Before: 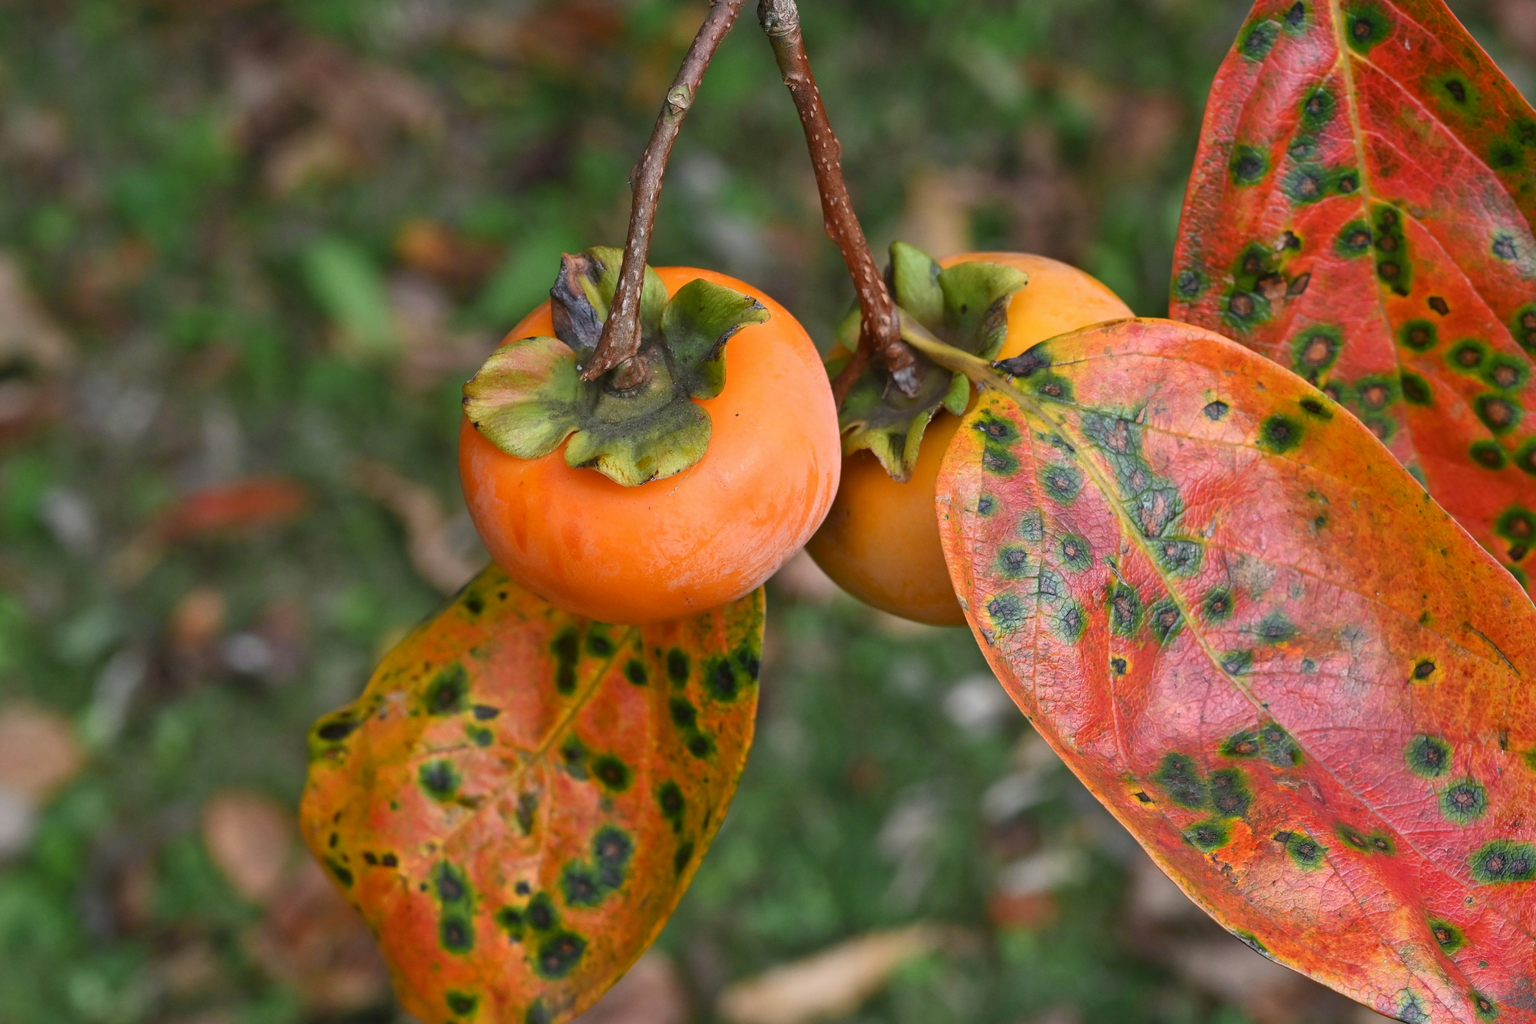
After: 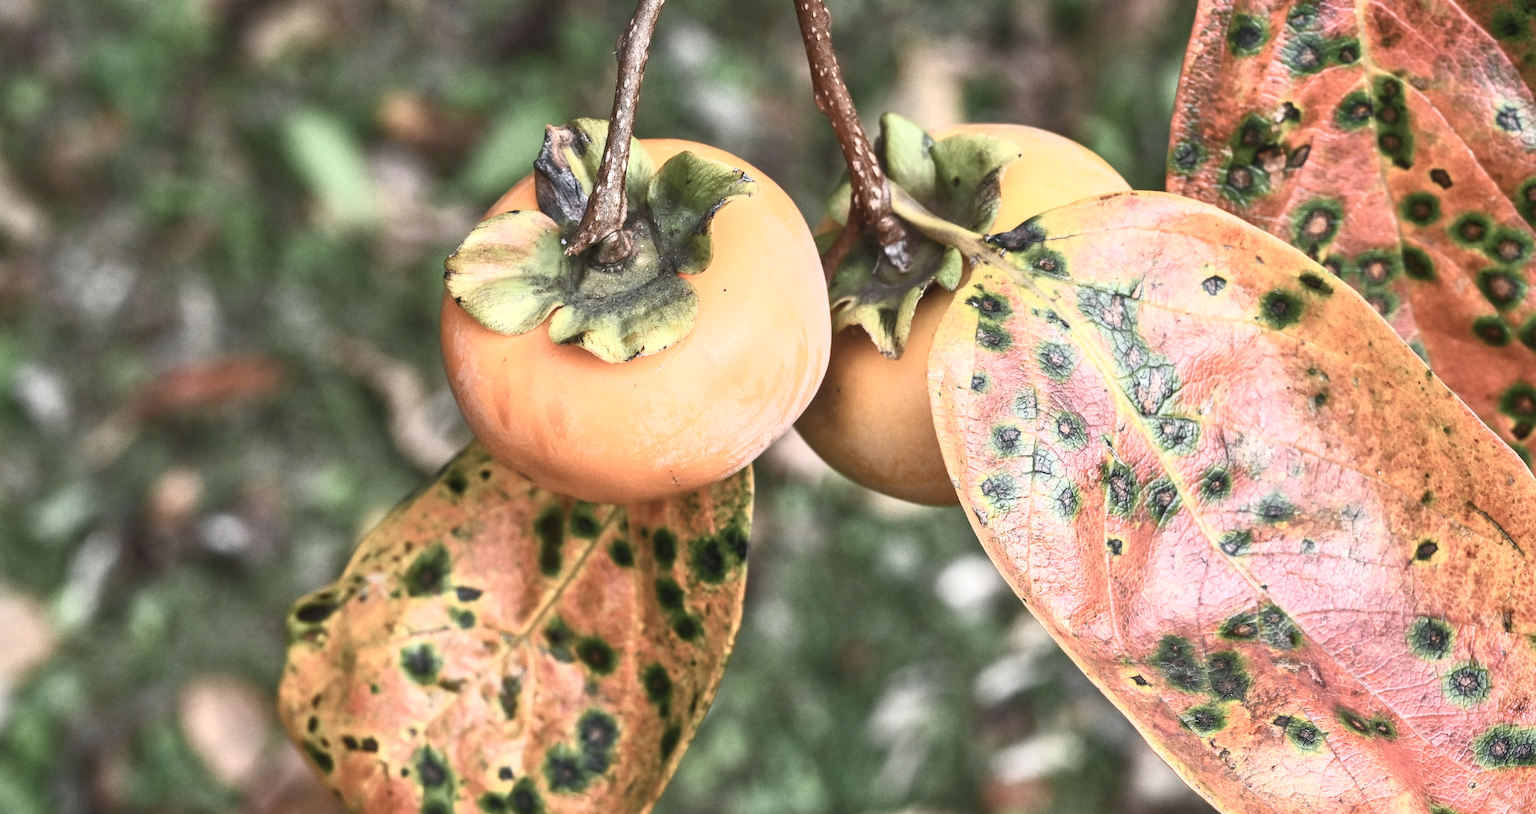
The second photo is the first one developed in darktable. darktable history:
contrast brightness saturation: contrast 0.57, brightness 0.57, saturation -0.34
local contrast: on, module defaults
crop and rotate: left 1.814%, top 12.818%, right 0.25%, bottom 9.225%
